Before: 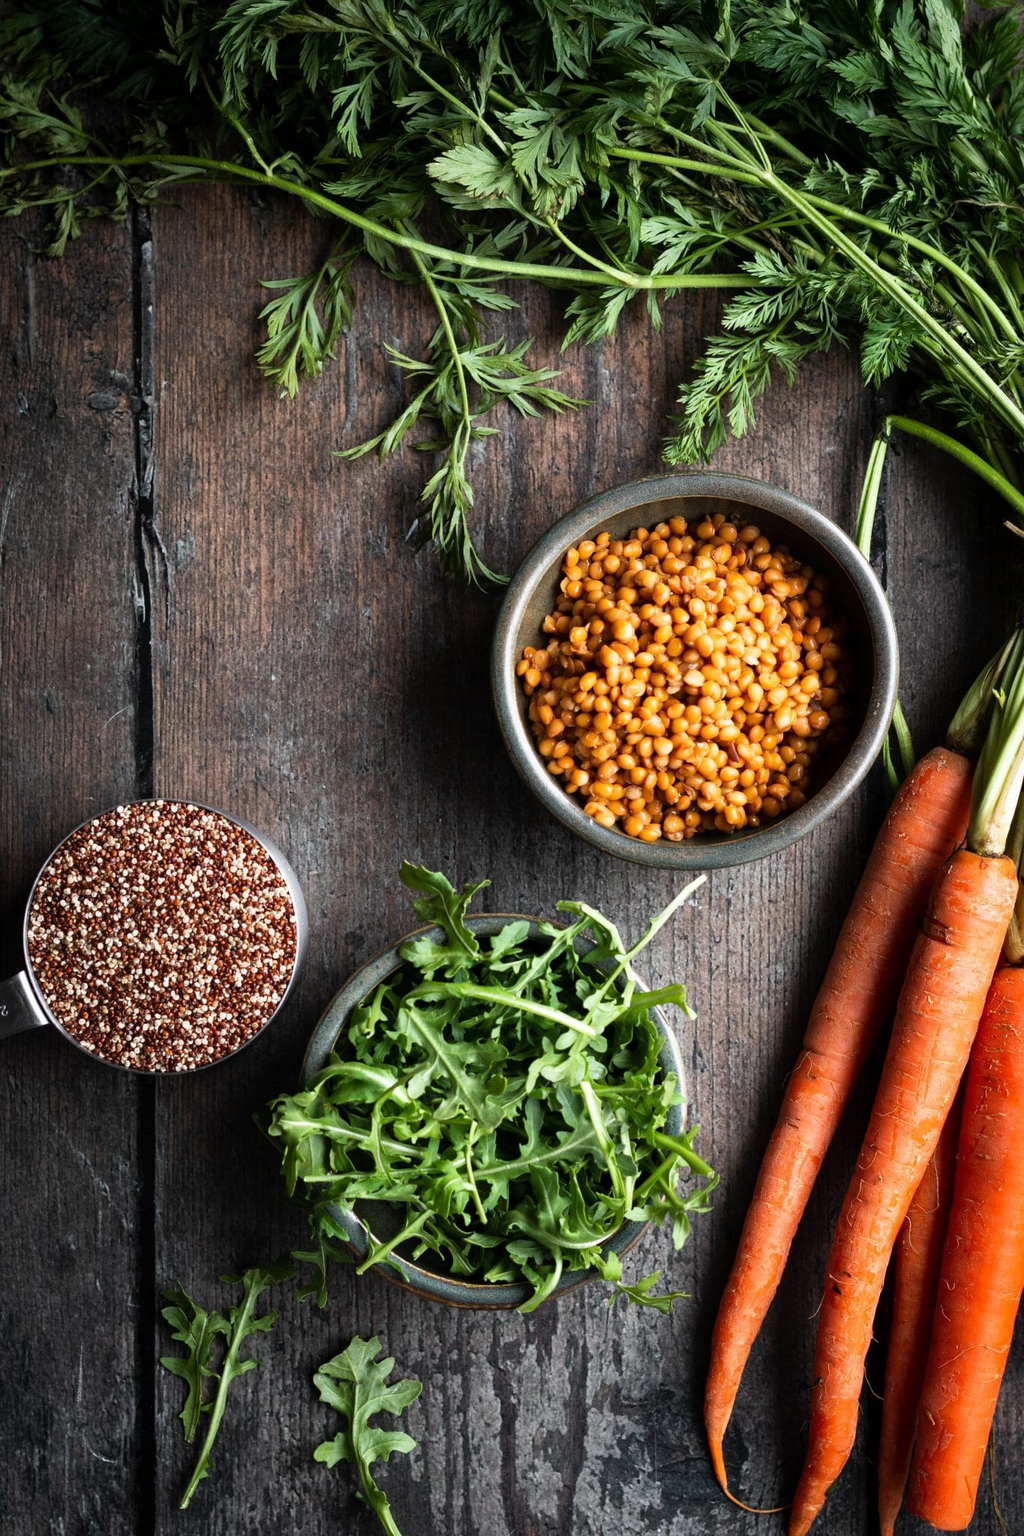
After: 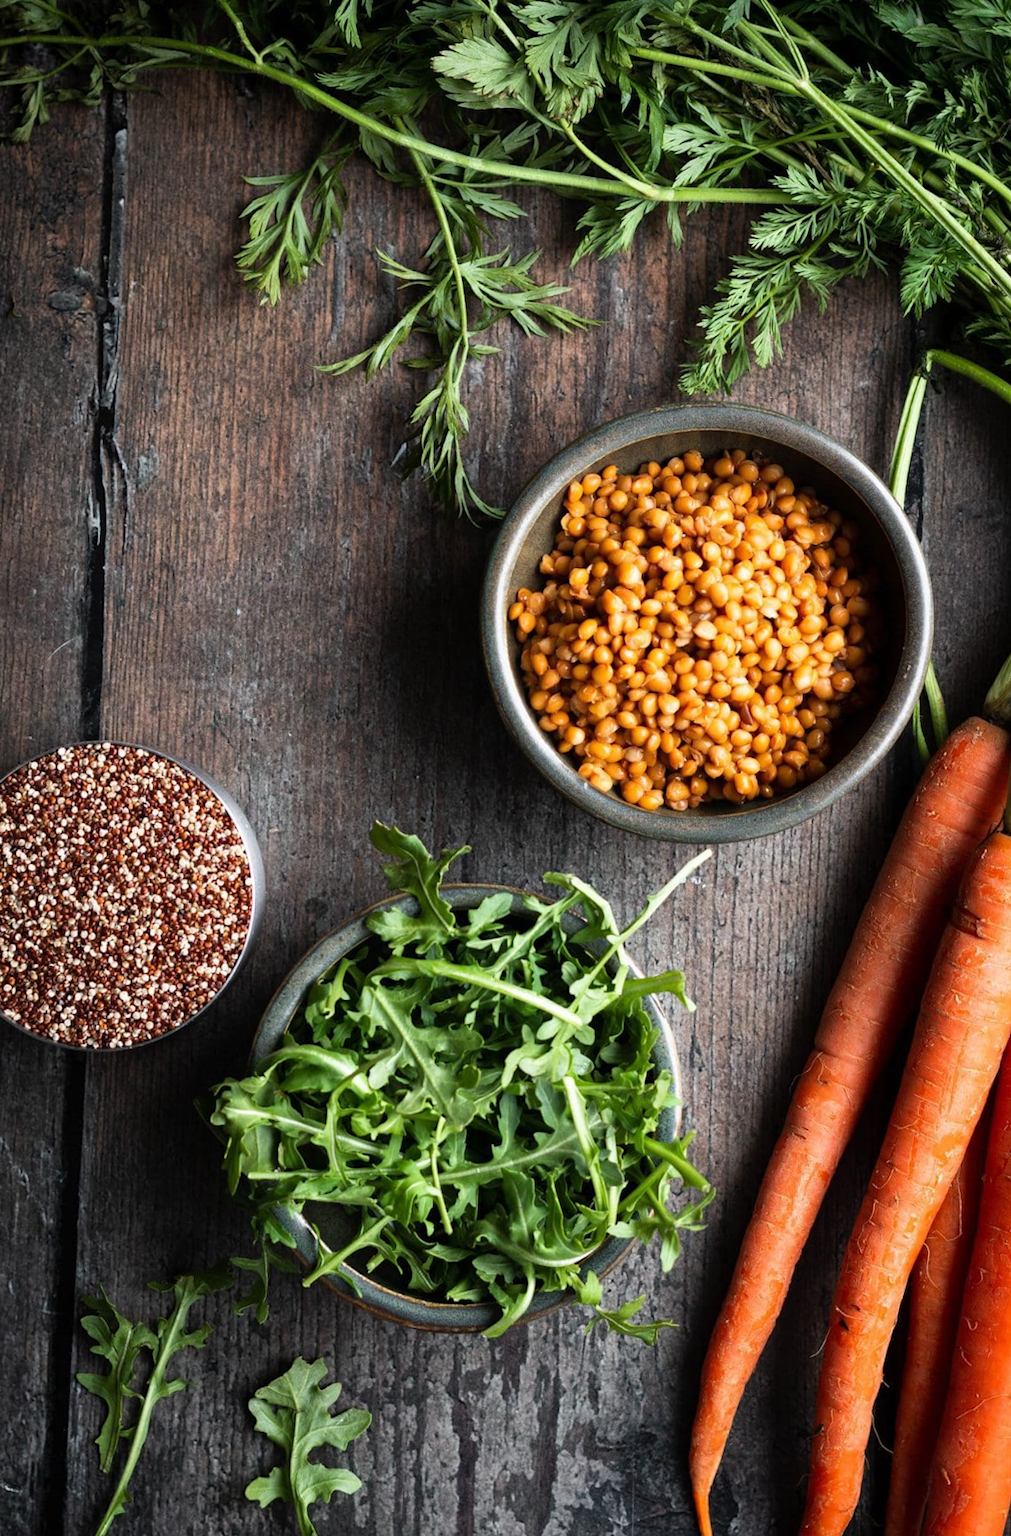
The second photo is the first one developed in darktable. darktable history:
crop and rotate: angle -1.96°, left 3.097%, top 4.154%, right 1.586%, bottom 0.529%
rotate and perspective: rotation 0.226°, lens shift (vertical) -0.042, crop left 0.023, crop right 0.982, crop top 0.006, crop bottom 0.994
